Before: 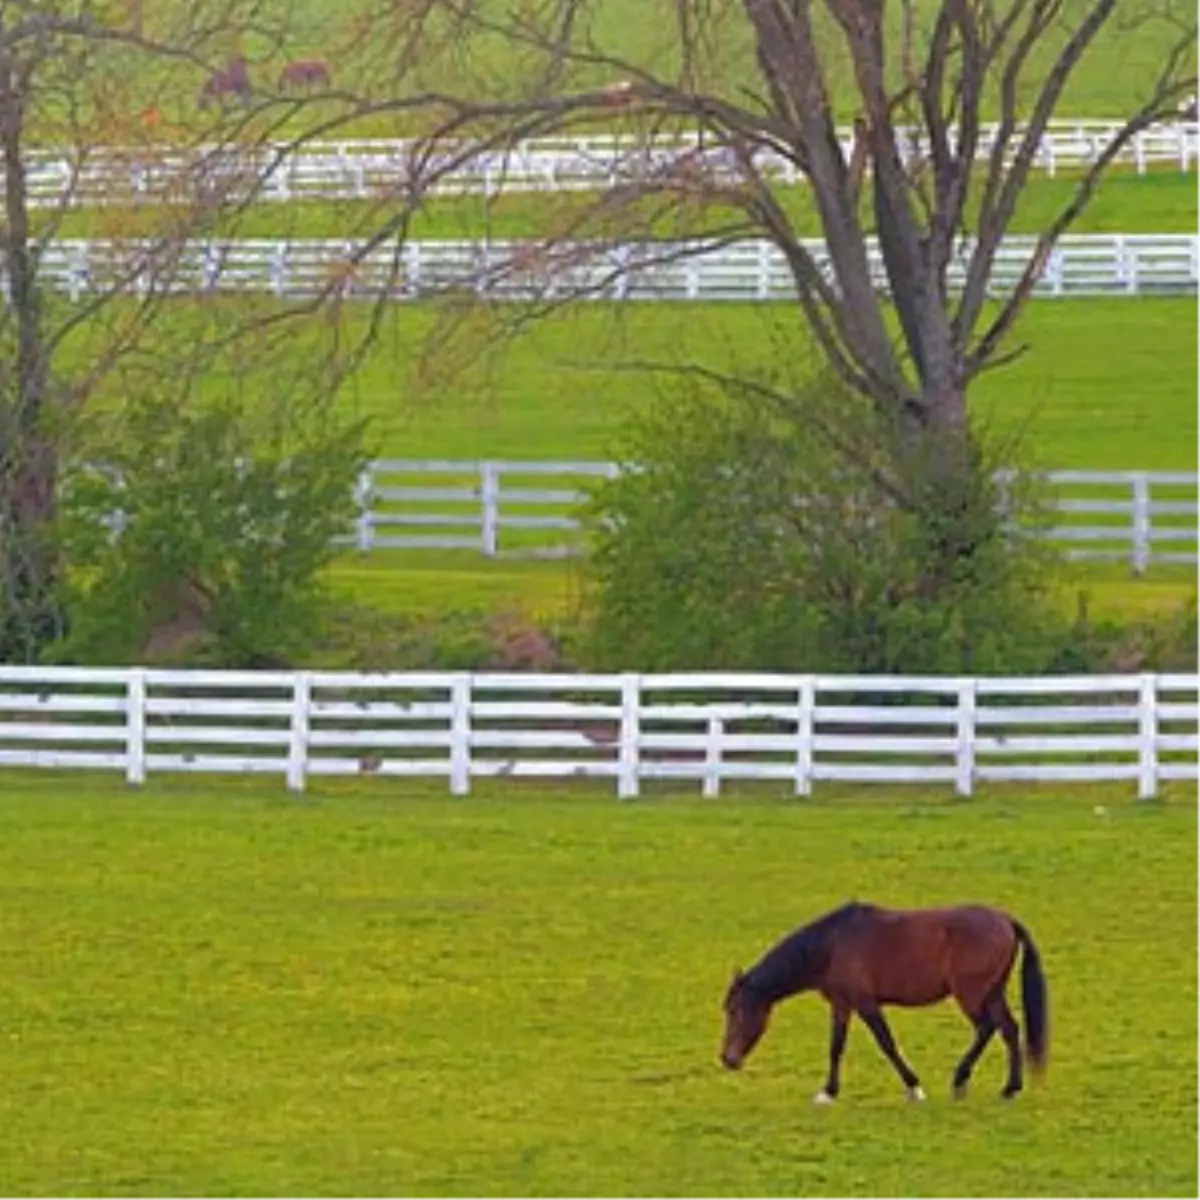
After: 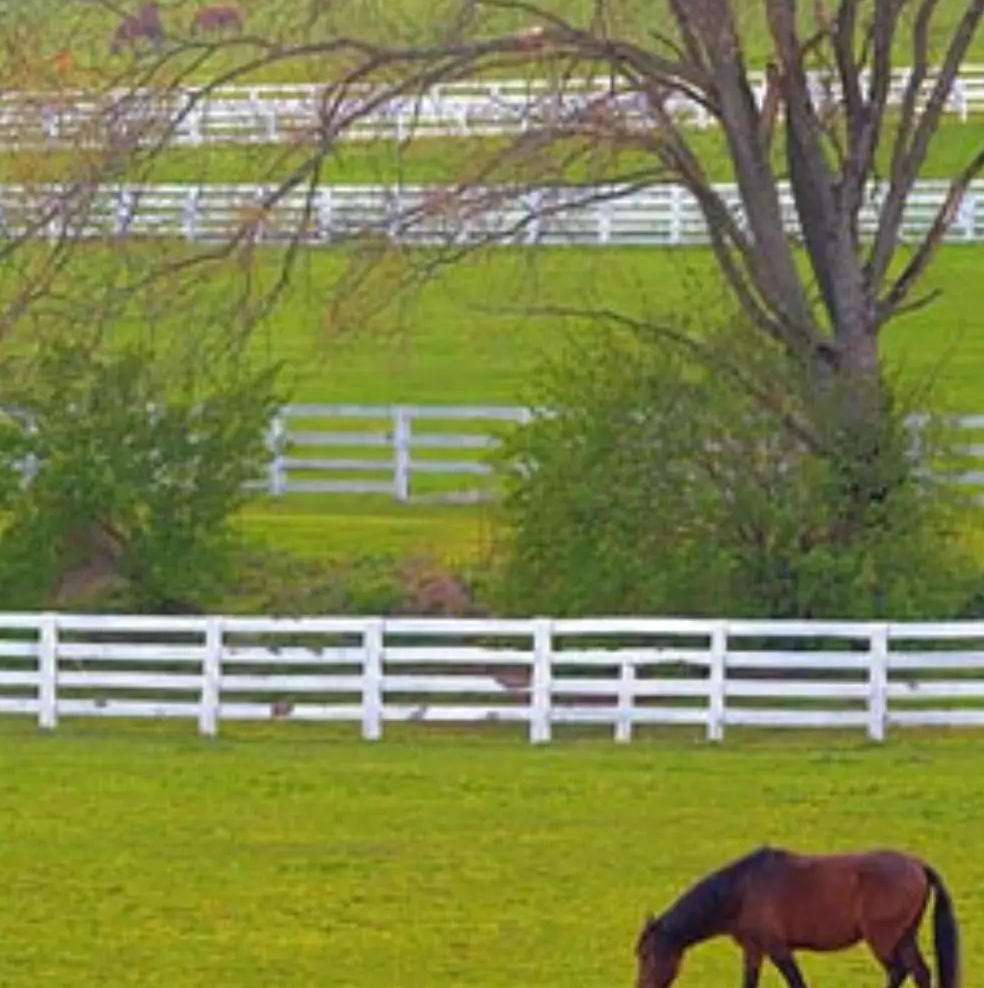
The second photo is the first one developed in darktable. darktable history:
crop and rotate: left 7.363%, top 4.653%, right 10.575%, bottom 13.007%
